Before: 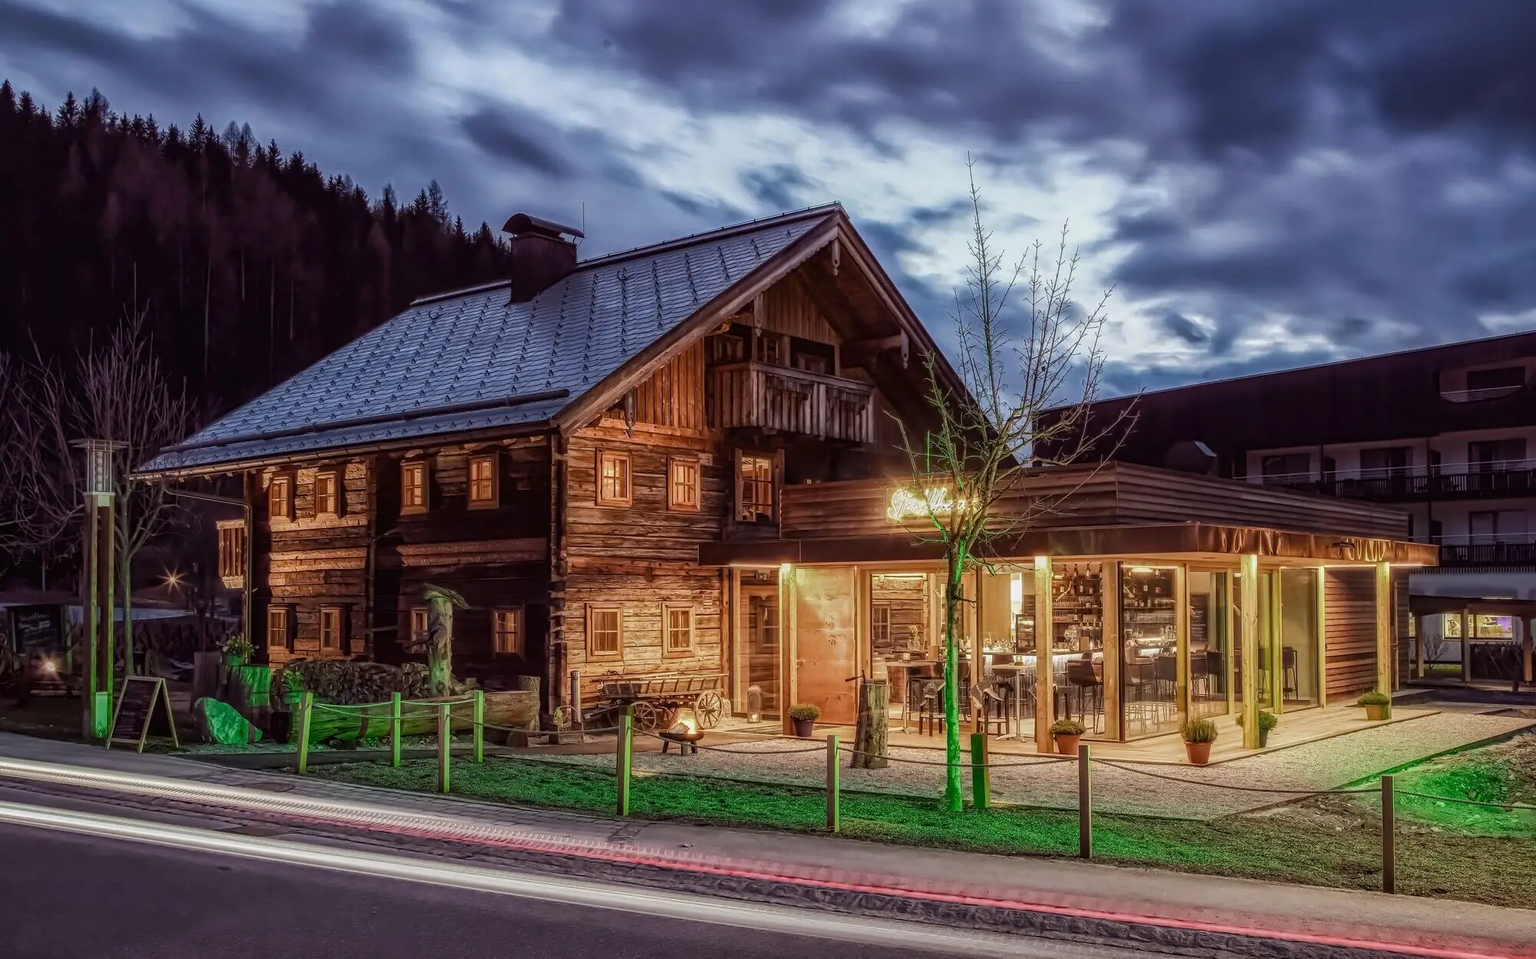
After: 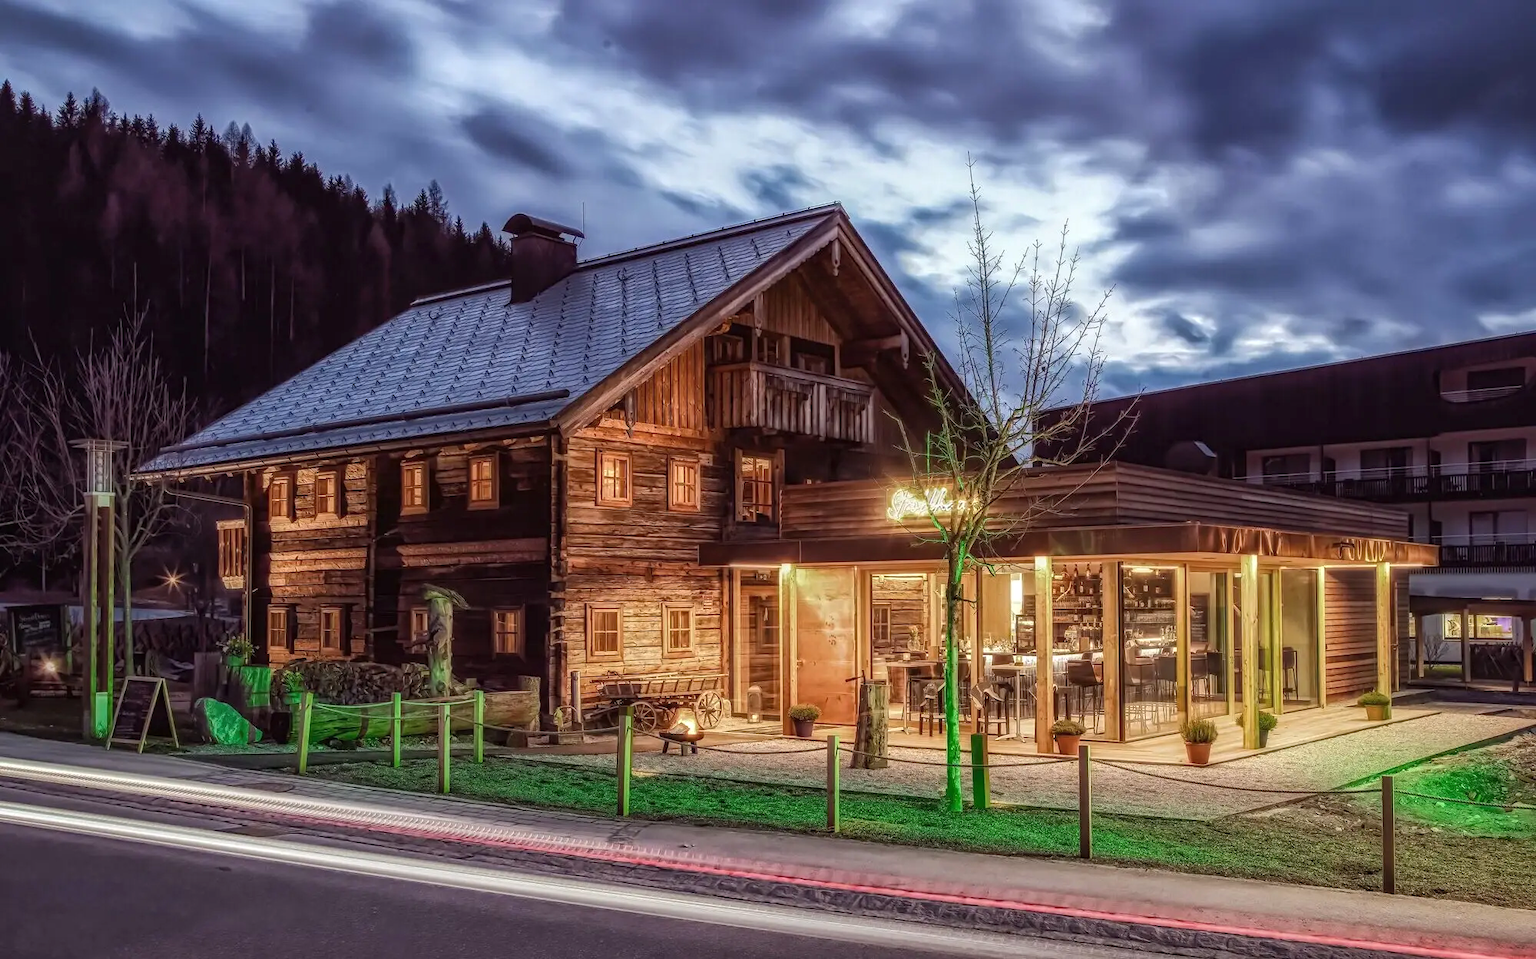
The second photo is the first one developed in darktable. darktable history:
exposure: black level correction 0, exposure 0.301 EV, compensate highlight preservation false
shadows and highlights: shadows 25.66, highlights -24.3
